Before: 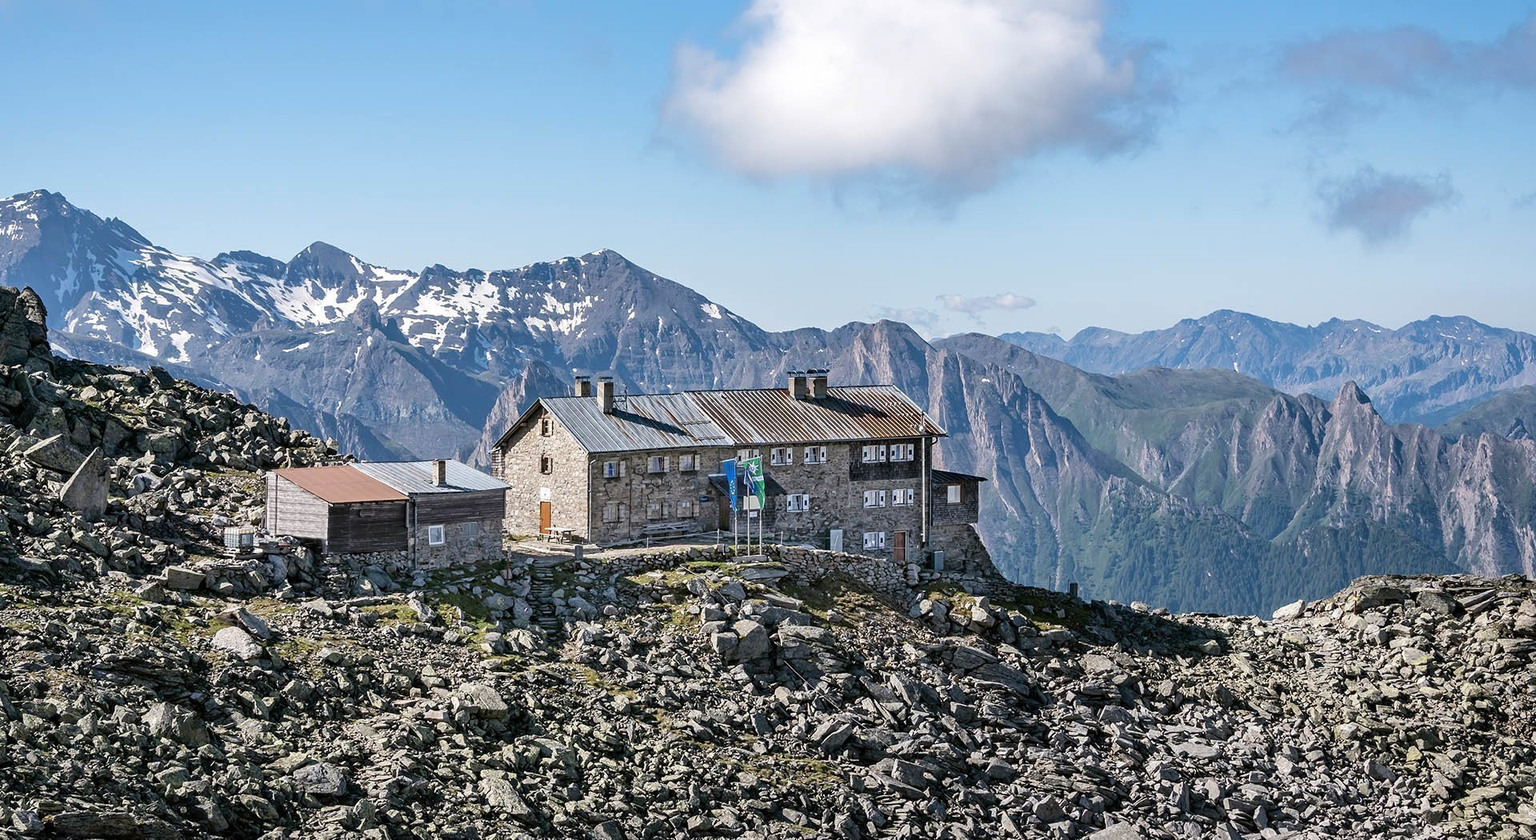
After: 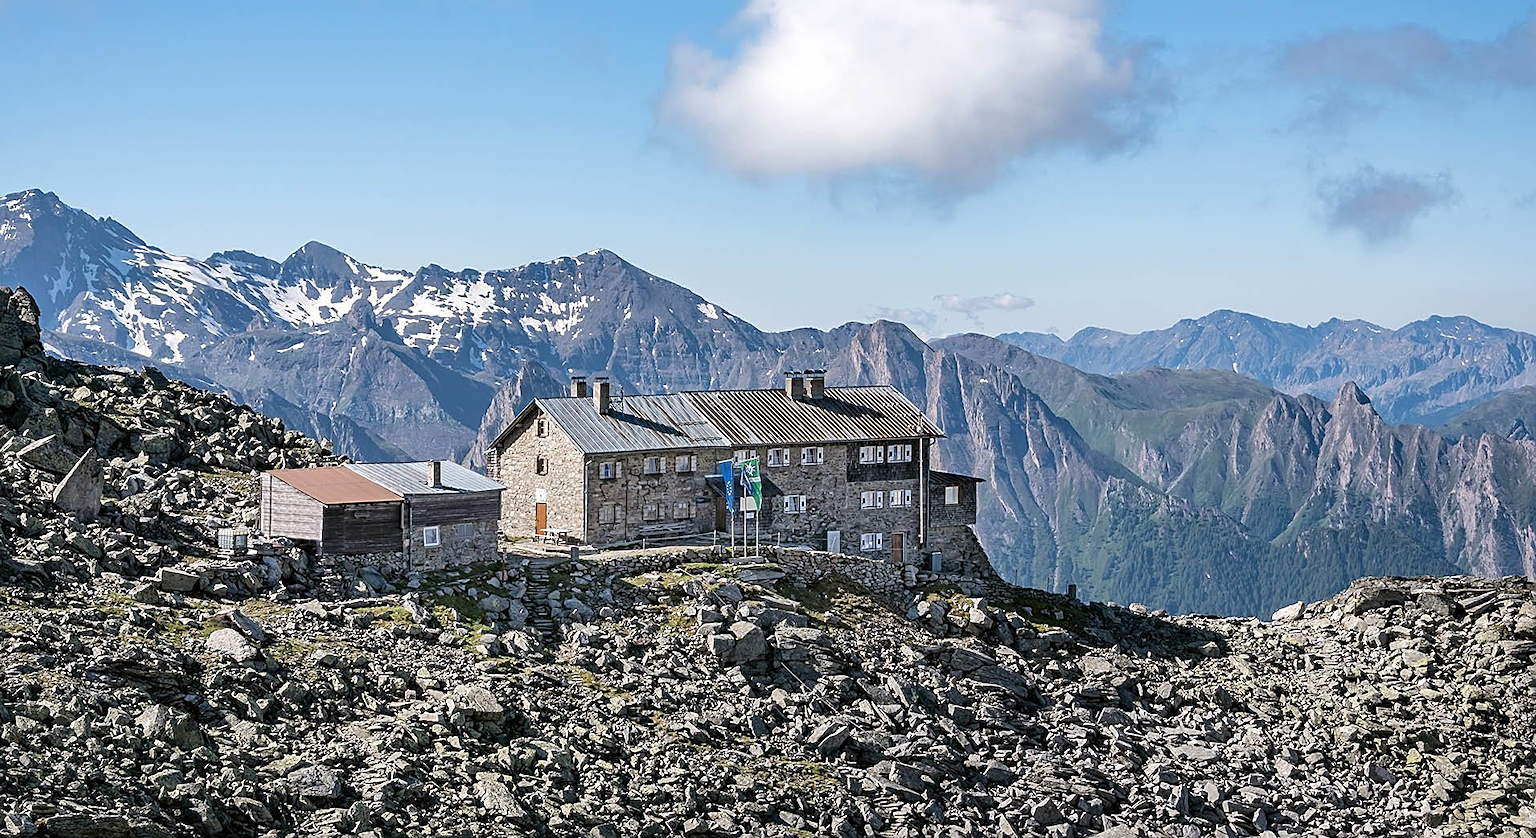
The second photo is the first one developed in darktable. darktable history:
crop and rotate: left 0.5%, top 0.243%, bottom 0.406%
sharpen: on, module defaults
